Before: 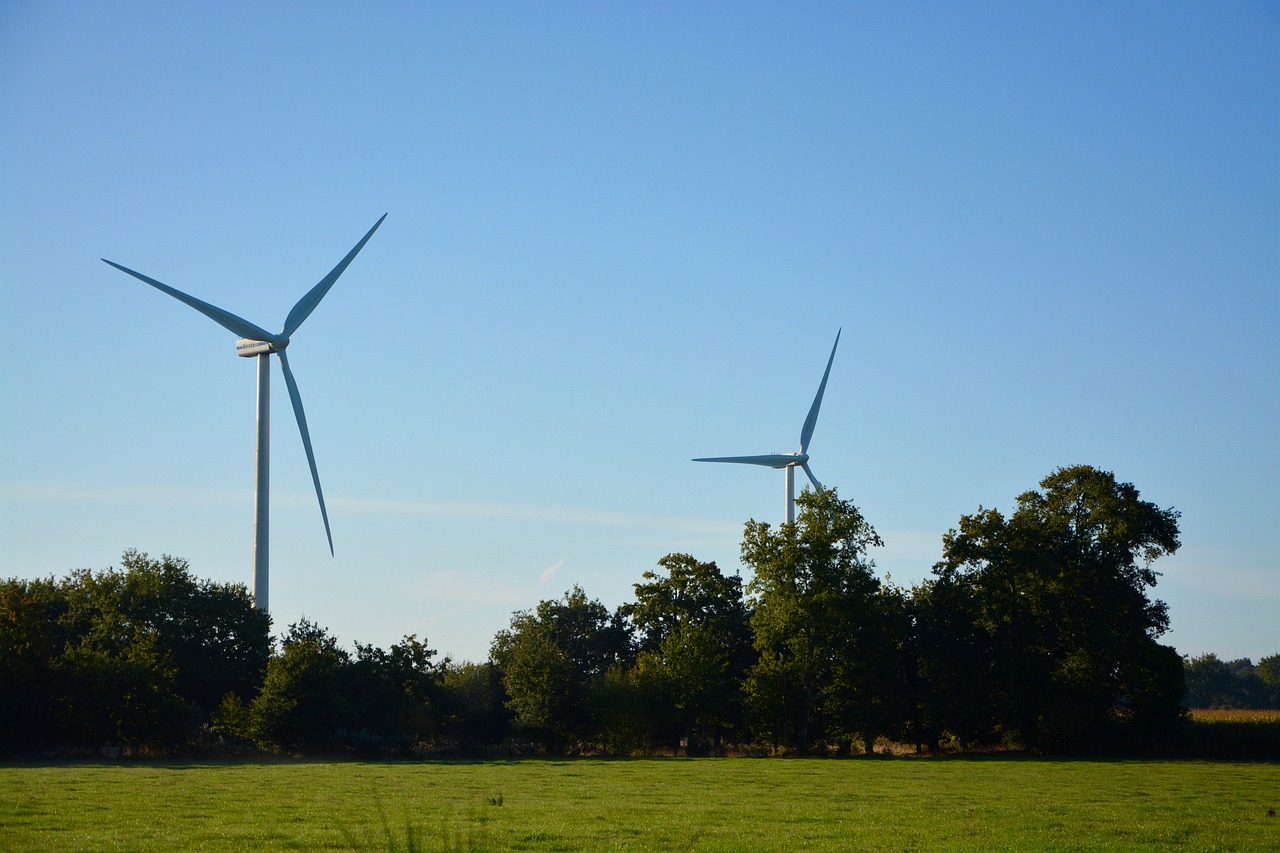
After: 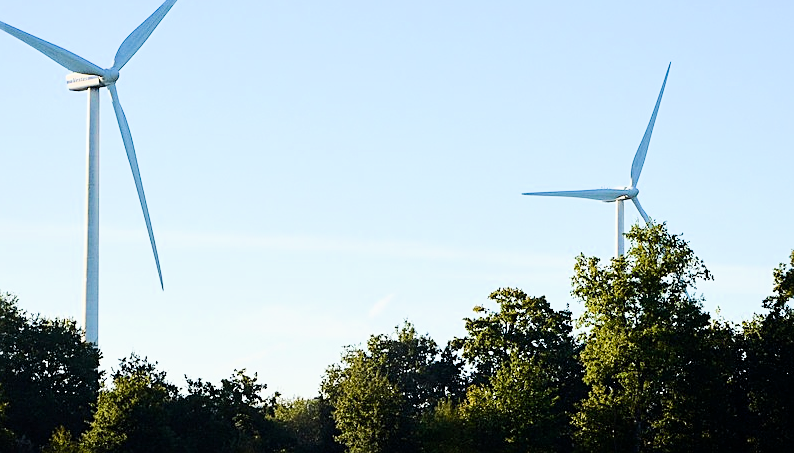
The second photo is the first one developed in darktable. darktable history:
filmic rgb: black relative exposure -16 EV, white relative exposure 6.12 EV, hardness 5.22
crop: left 13.312%, top 31.28%, right 24.627%, bottom 15.582%
tone equalizer: -8 EV -0.75 EV, -7 EV -0.7 EV, -6 EV -0.6 EV, -5 EV -0.4 EV, -3 EV 0.4 EV, -2 EV 0.6 EV, -1 EV 0.7 EV, +0 EV 0.75 EV, edges refinement/feathering 500, mask exposure compensation -1.57 EV, preserve details no
exposure: black level correction 0.001, exposure 1.84 EV, compensate highlight preservation false
sharpen: on, module defaults
